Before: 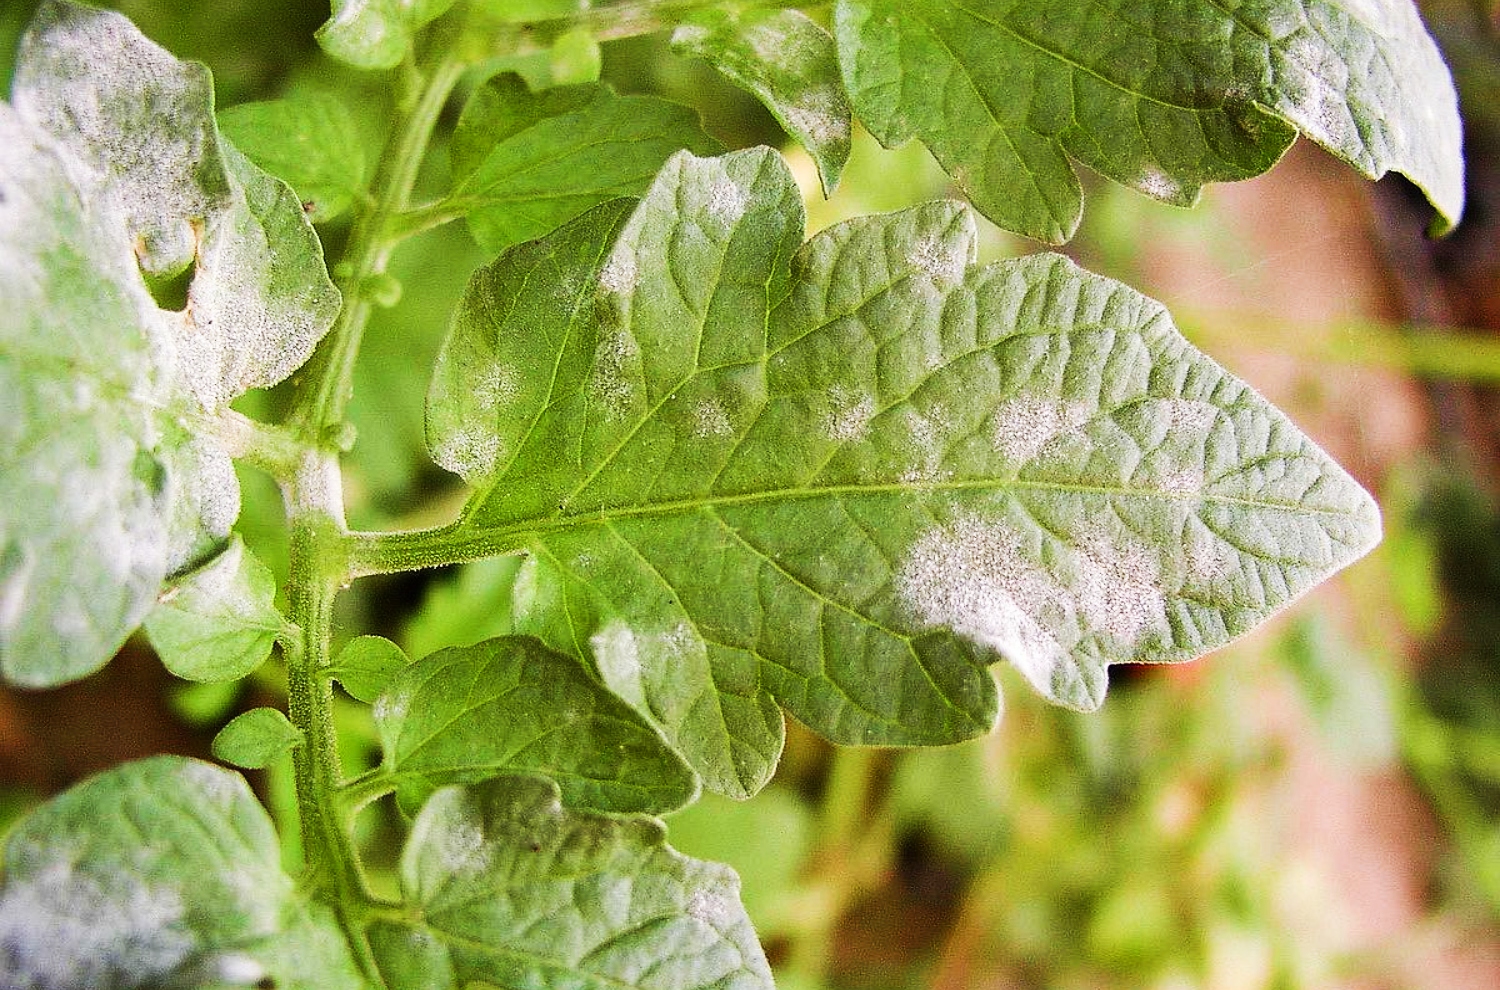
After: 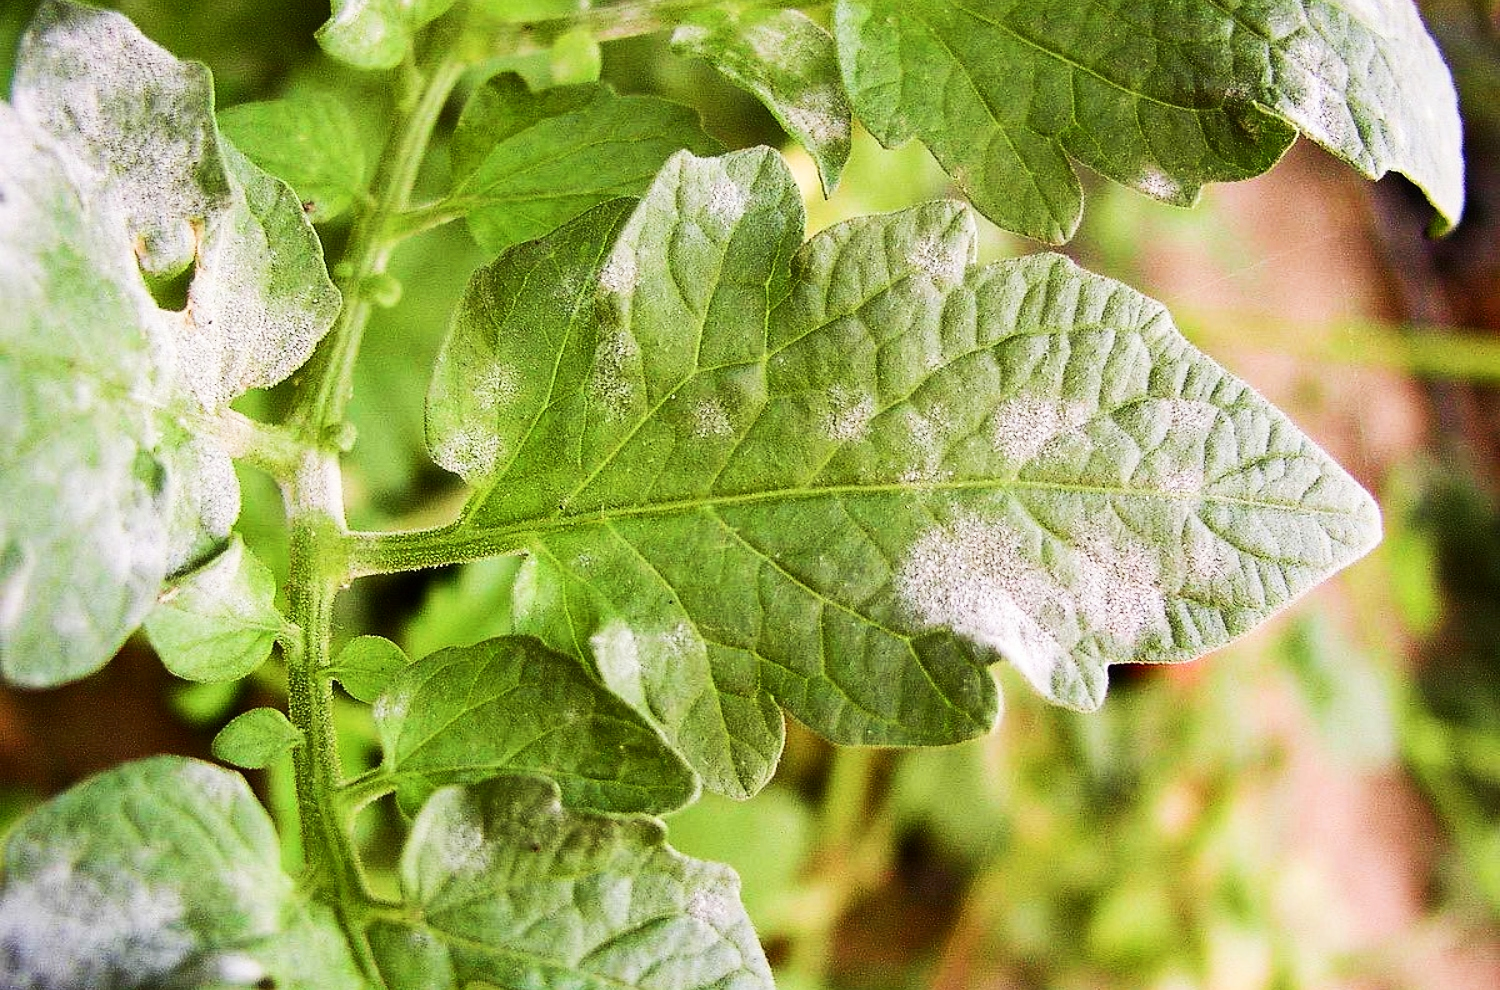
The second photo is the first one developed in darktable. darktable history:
contrast brightness saturation: contrast 0.14
tone equalizer: on, module defaults
